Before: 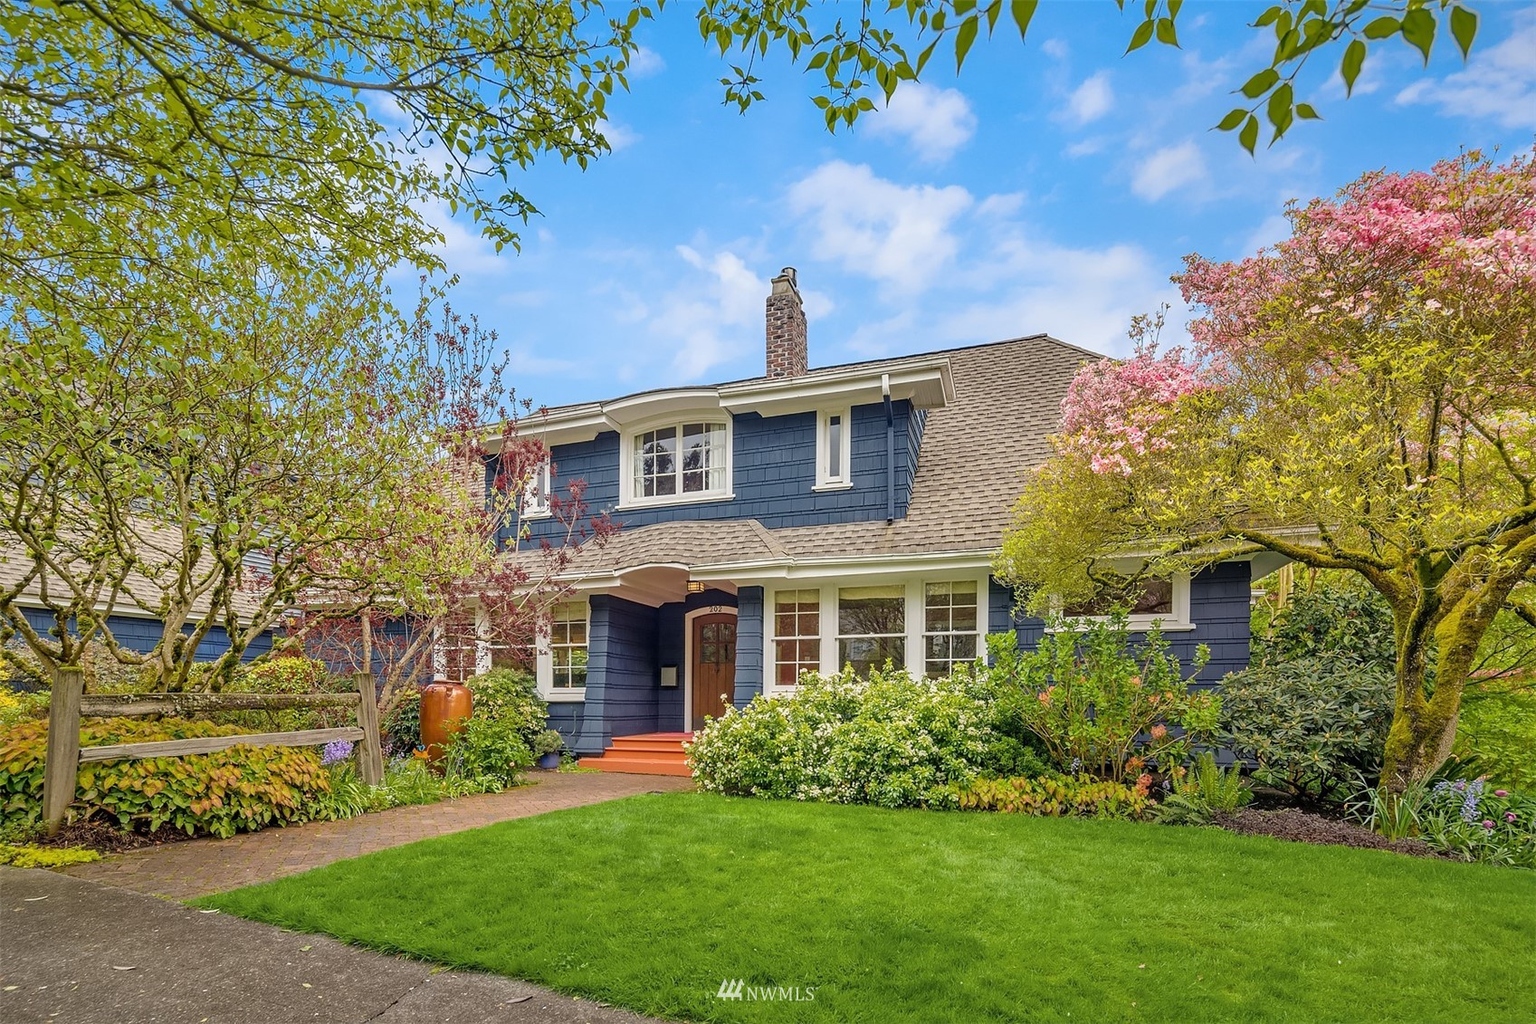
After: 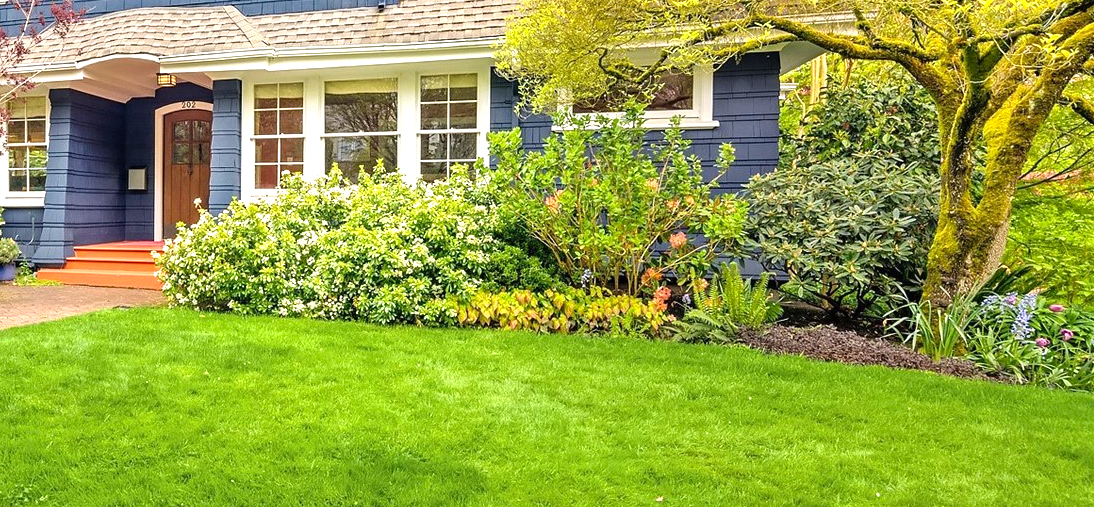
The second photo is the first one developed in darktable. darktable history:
levels: levels [0, 0.374, 0.749]
crop and rotate: left 35.509%, top 50.238%, bottom 4.934%
